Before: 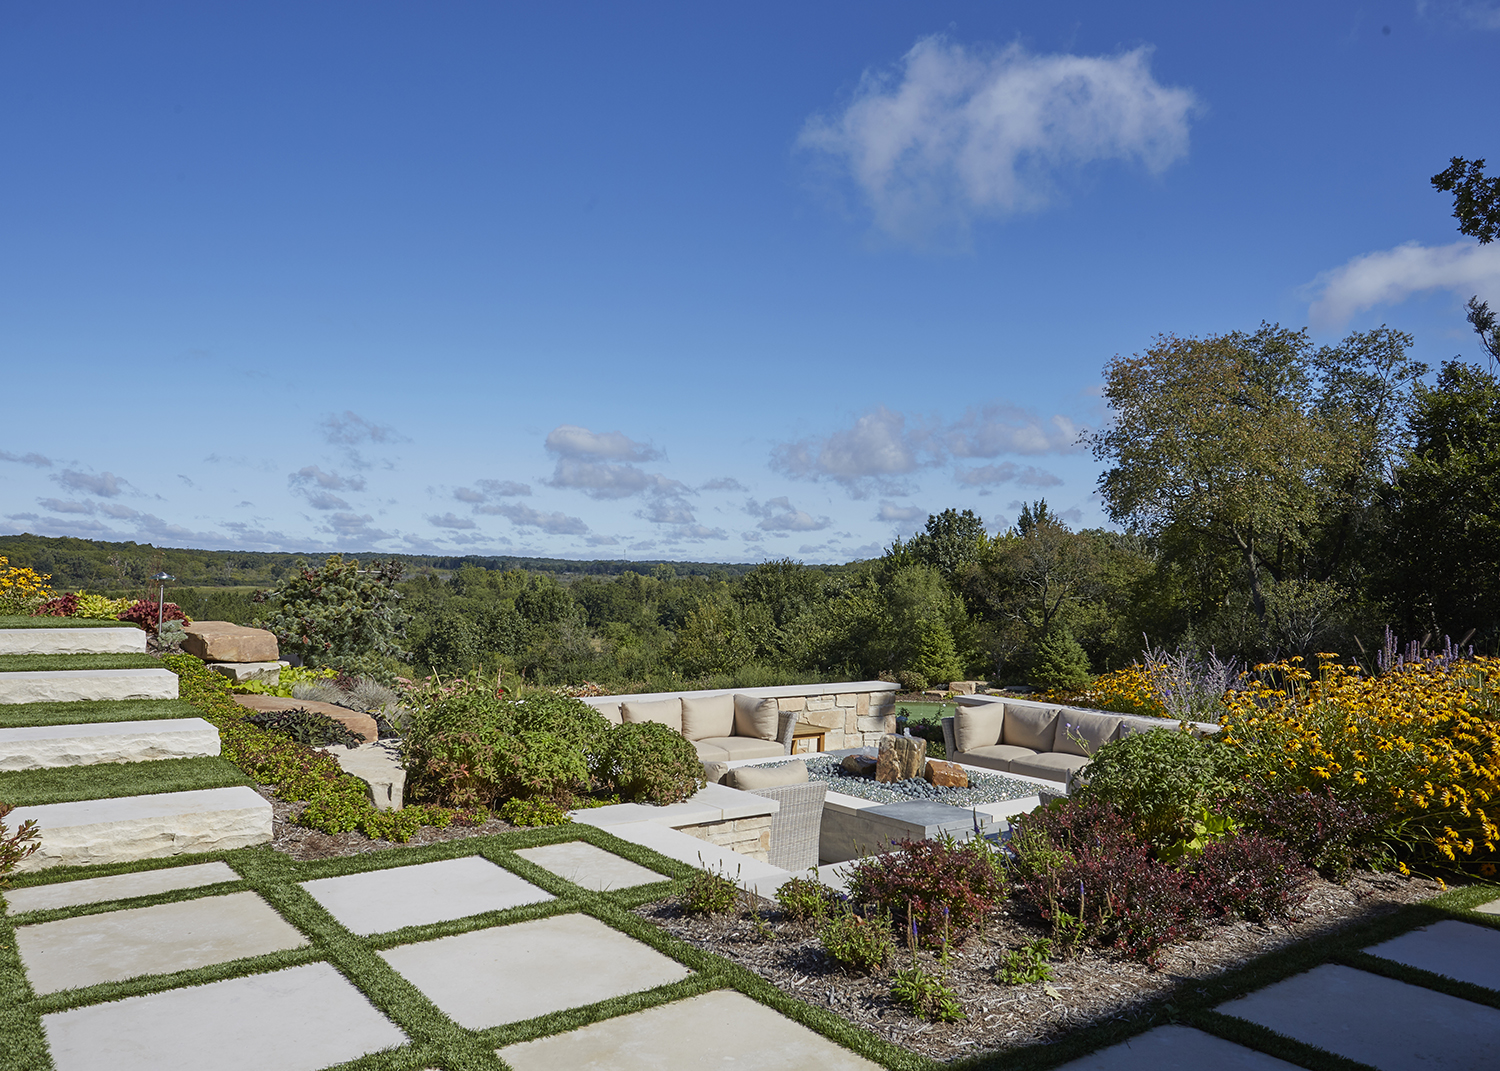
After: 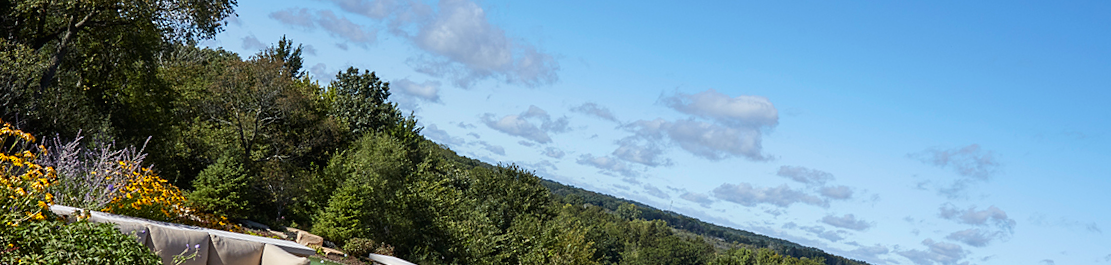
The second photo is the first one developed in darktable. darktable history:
tone equalizer: -8 EV -0.417 EV, -7 EV -0.389 EV, -6 EV -0.333 EV, -5 EV -0.222 EV, -3 EV 0.222 EV, -2 EV 0.333 EV, -1 EV 0.389 EV, +0 EV 0.417 EV, edges refinement/feathering 500, mask exposure compensation -1.57 EV, preserve details no
crop and rotate: angle 16.12°, top 30.835%, bottom 35.653%
